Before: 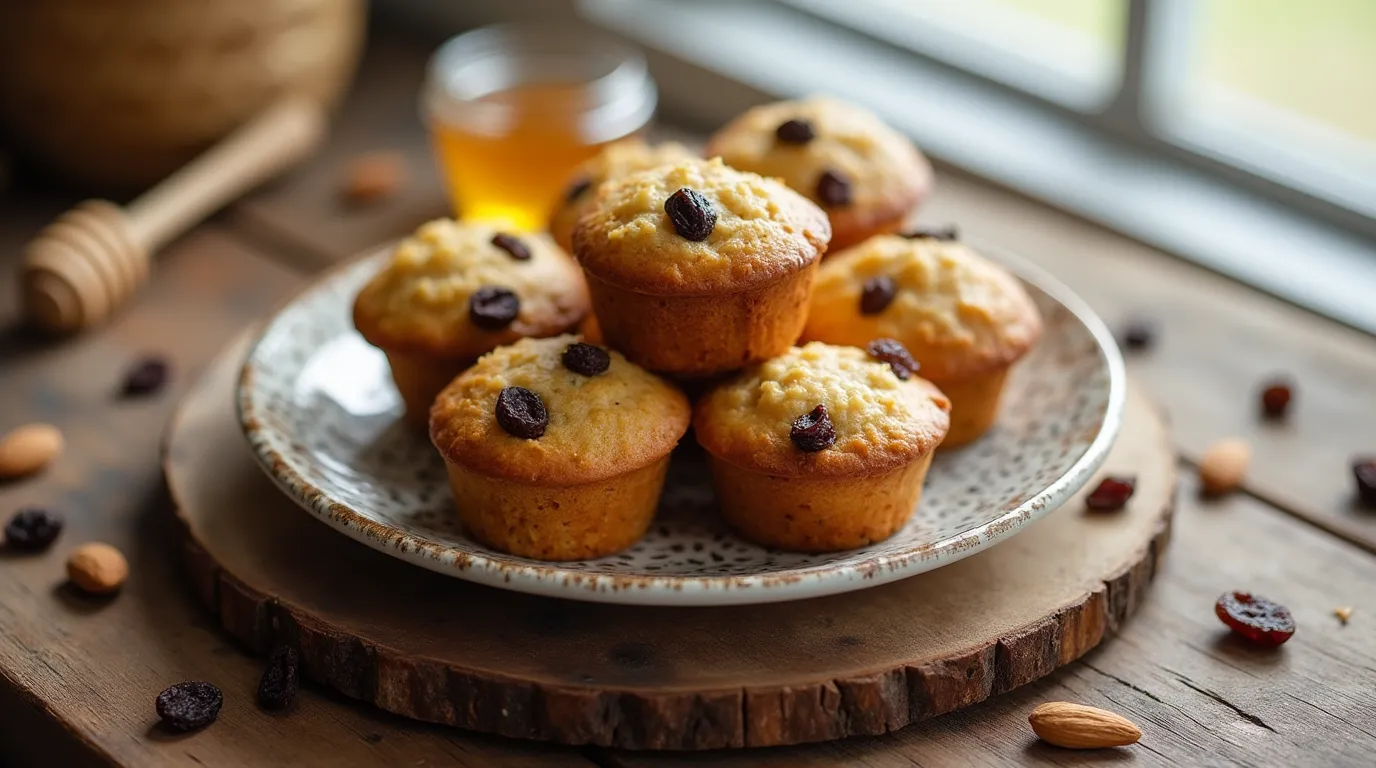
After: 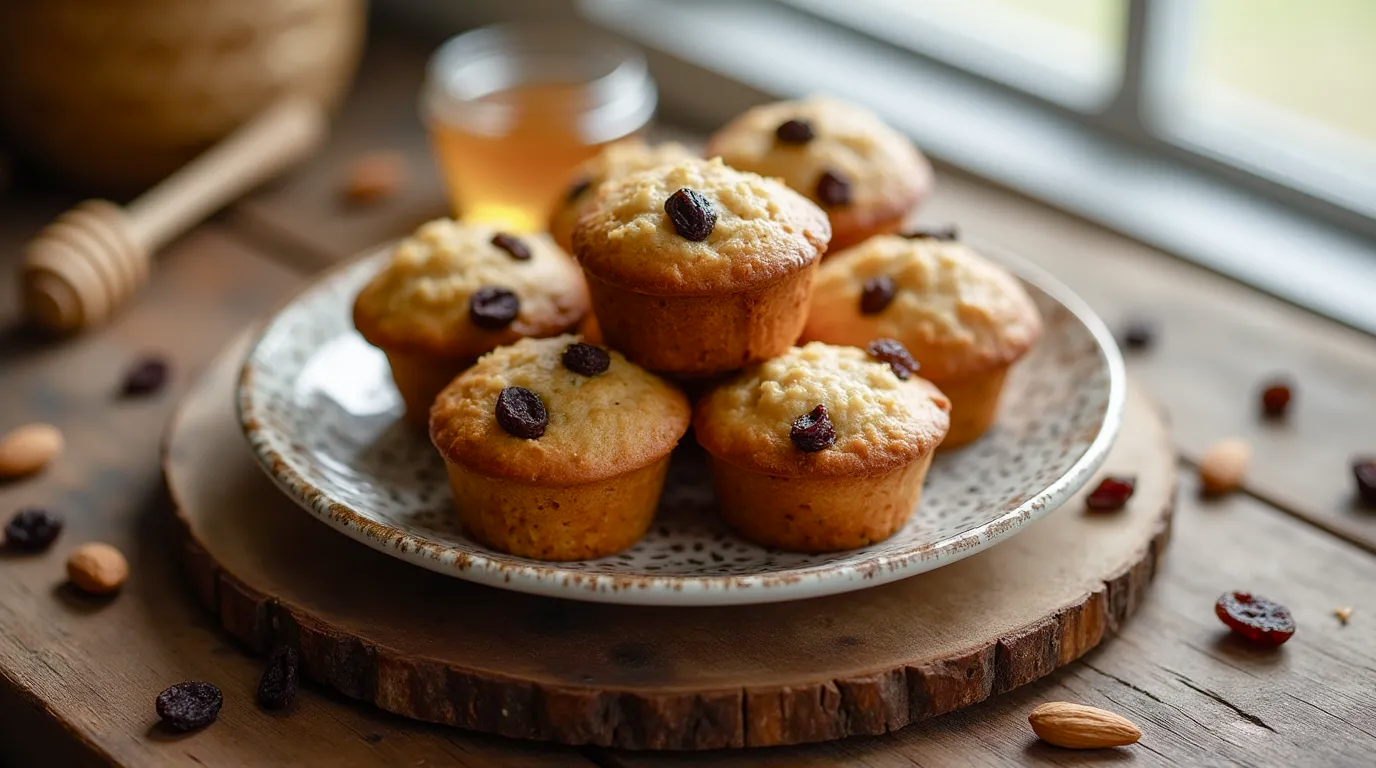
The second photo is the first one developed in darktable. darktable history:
color balance rgb: linear chroma grading › shadows -1.821%, linear chroma grading › highlights -14.721%, linear chroma grading › global chroma -9.363%, linear chroma grading › mid-tones -9.59%, perceptual saturation grading › global saturation 15.726%, perceptual saturation grading › highlights -19.343%, perceptual saturation grading › shadows 20.22%, global vibrance 15.142%
